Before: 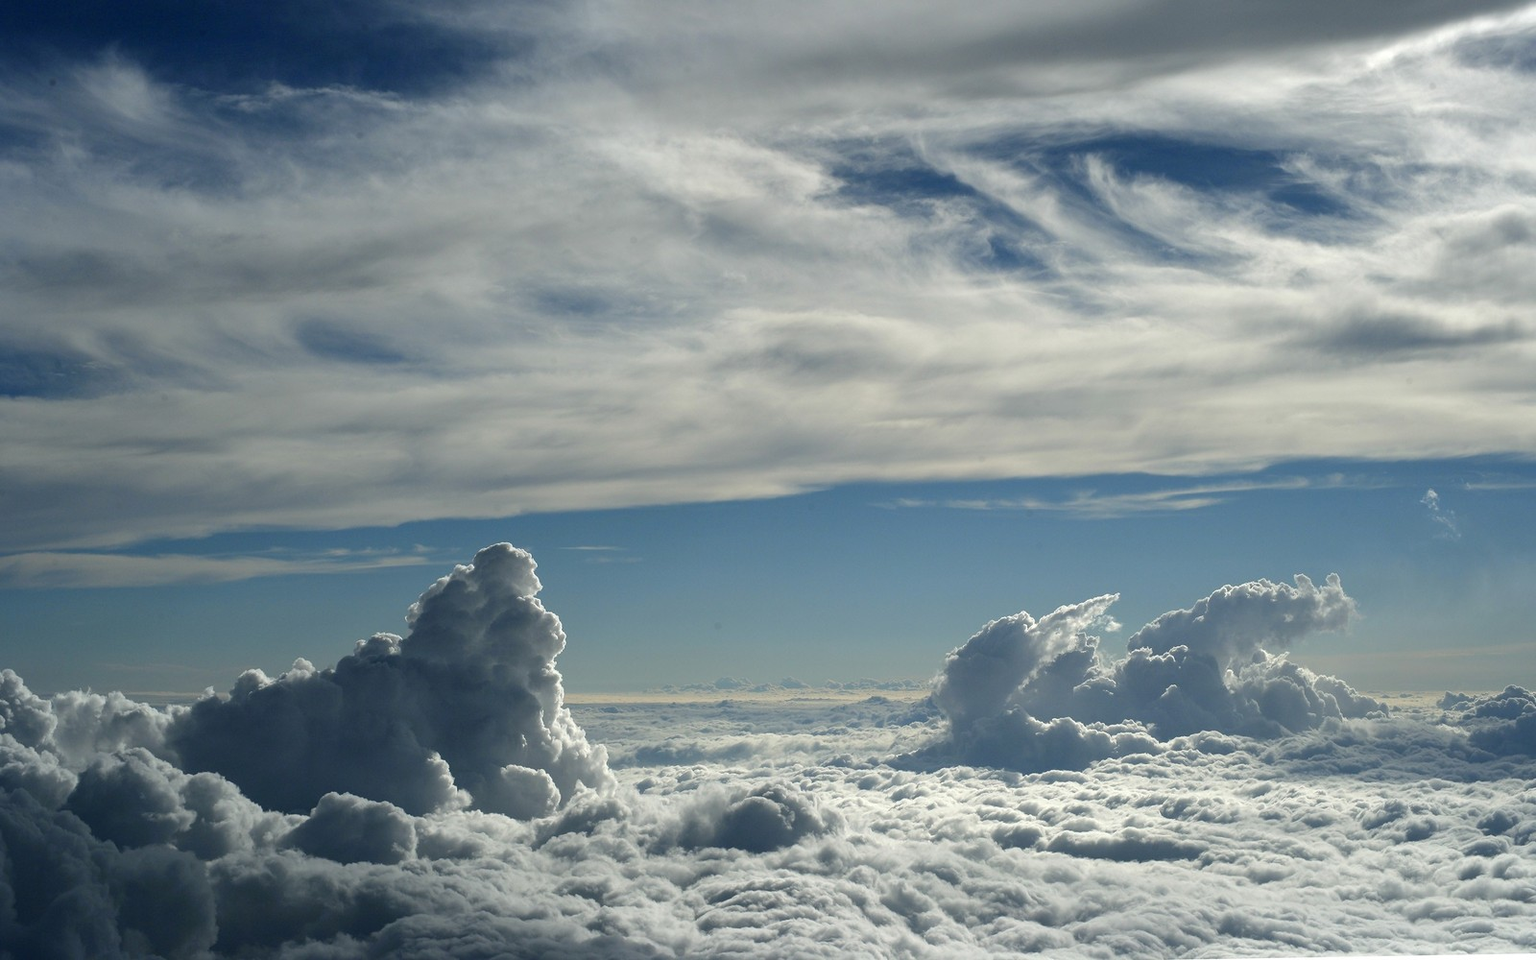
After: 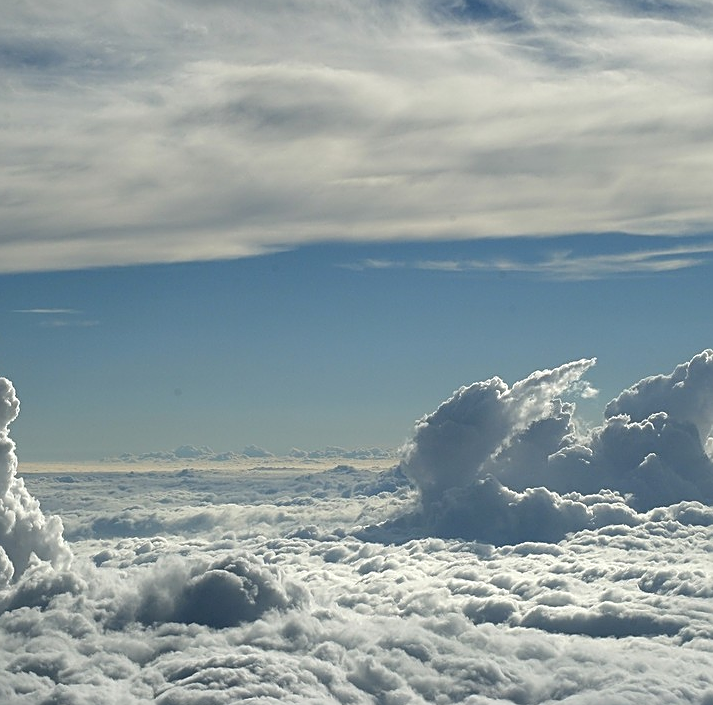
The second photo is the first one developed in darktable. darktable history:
sharpen: amount 0.566
crop: left 35.668%, top 26.071%, right 19.76%, bottom 3.398%
